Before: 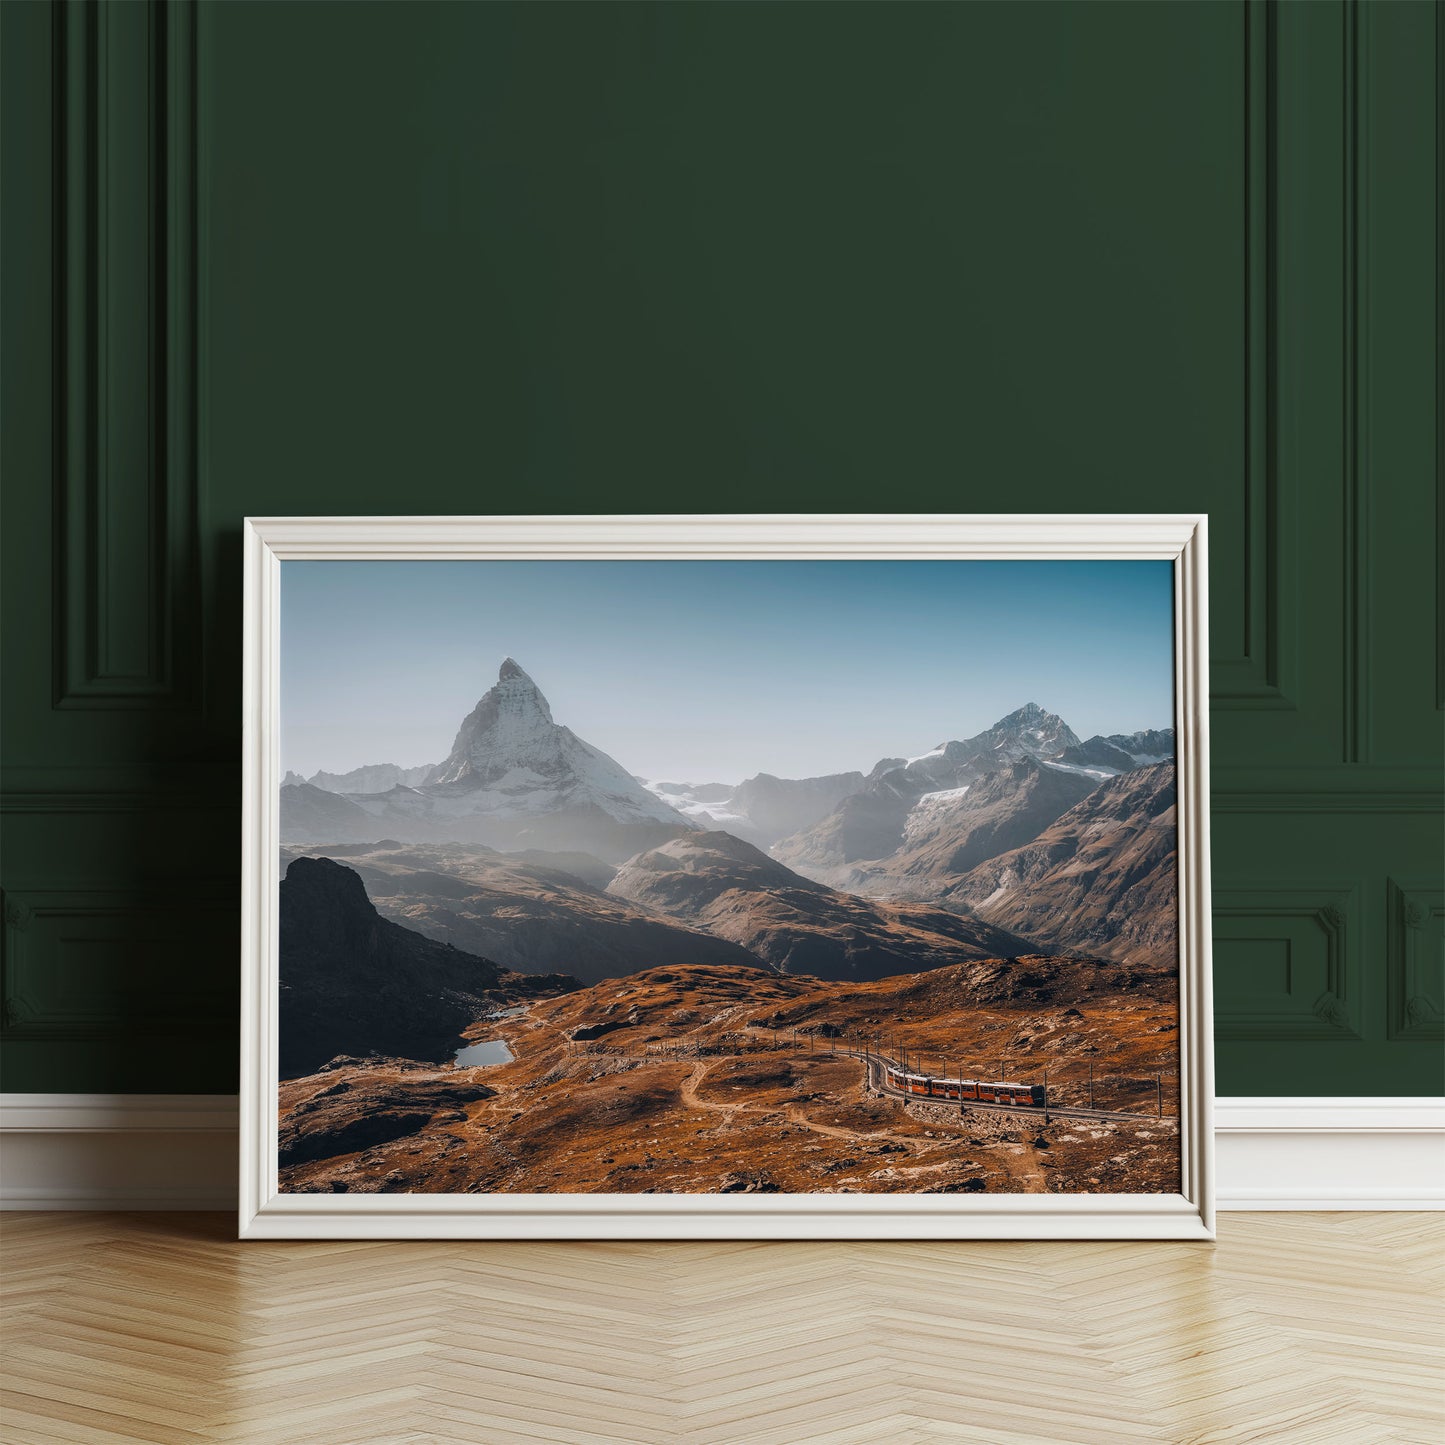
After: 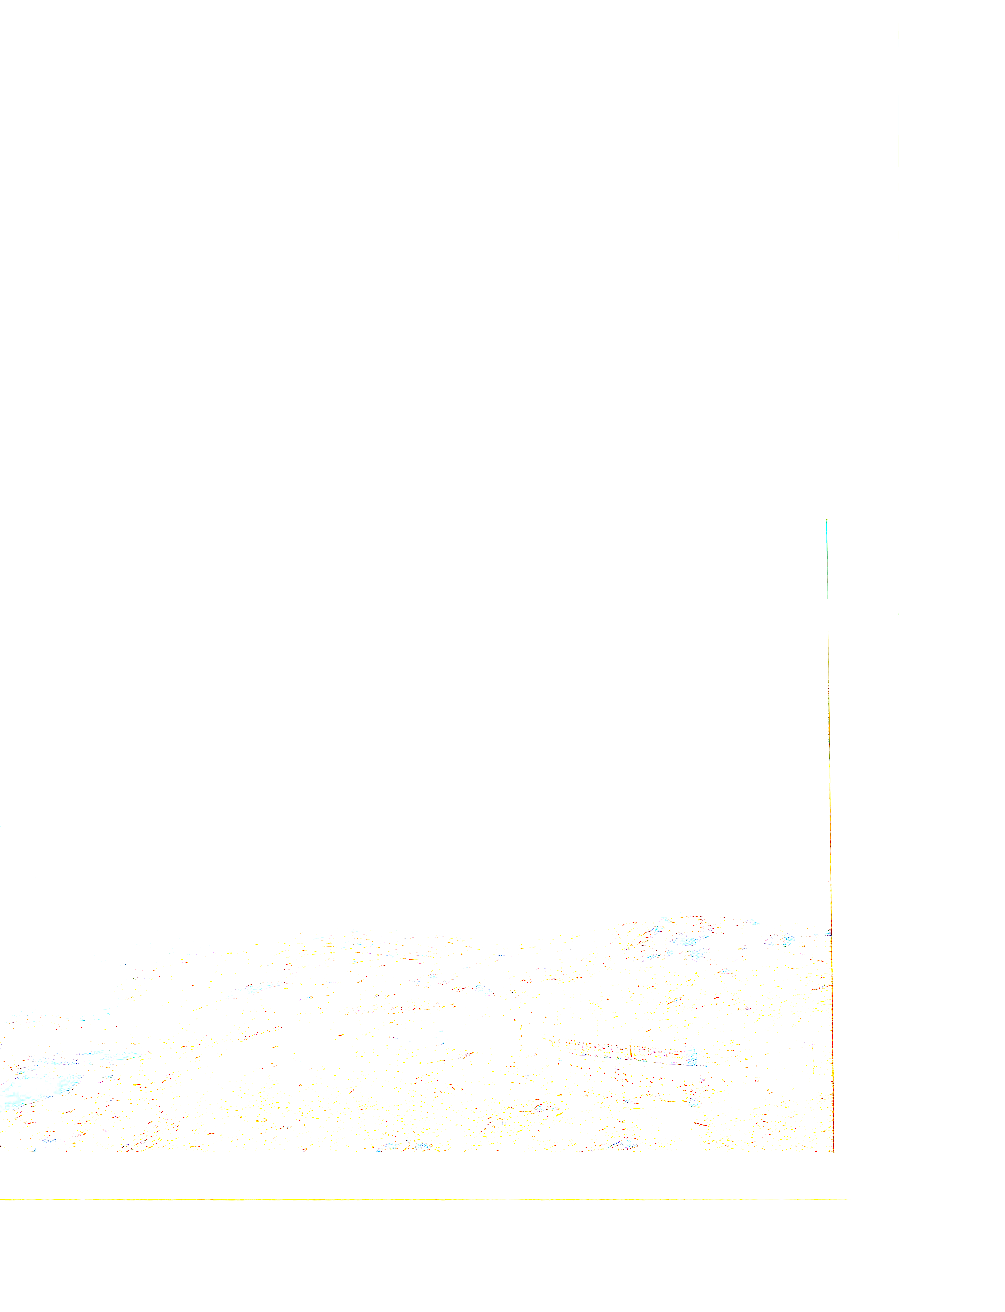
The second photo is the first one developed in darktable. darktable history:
exposure: exposure 8 EV, compensate highlight preservation false
crop and rotate: left 24.034%, top 2.838%, right 6.406%, bottom 6.299%
